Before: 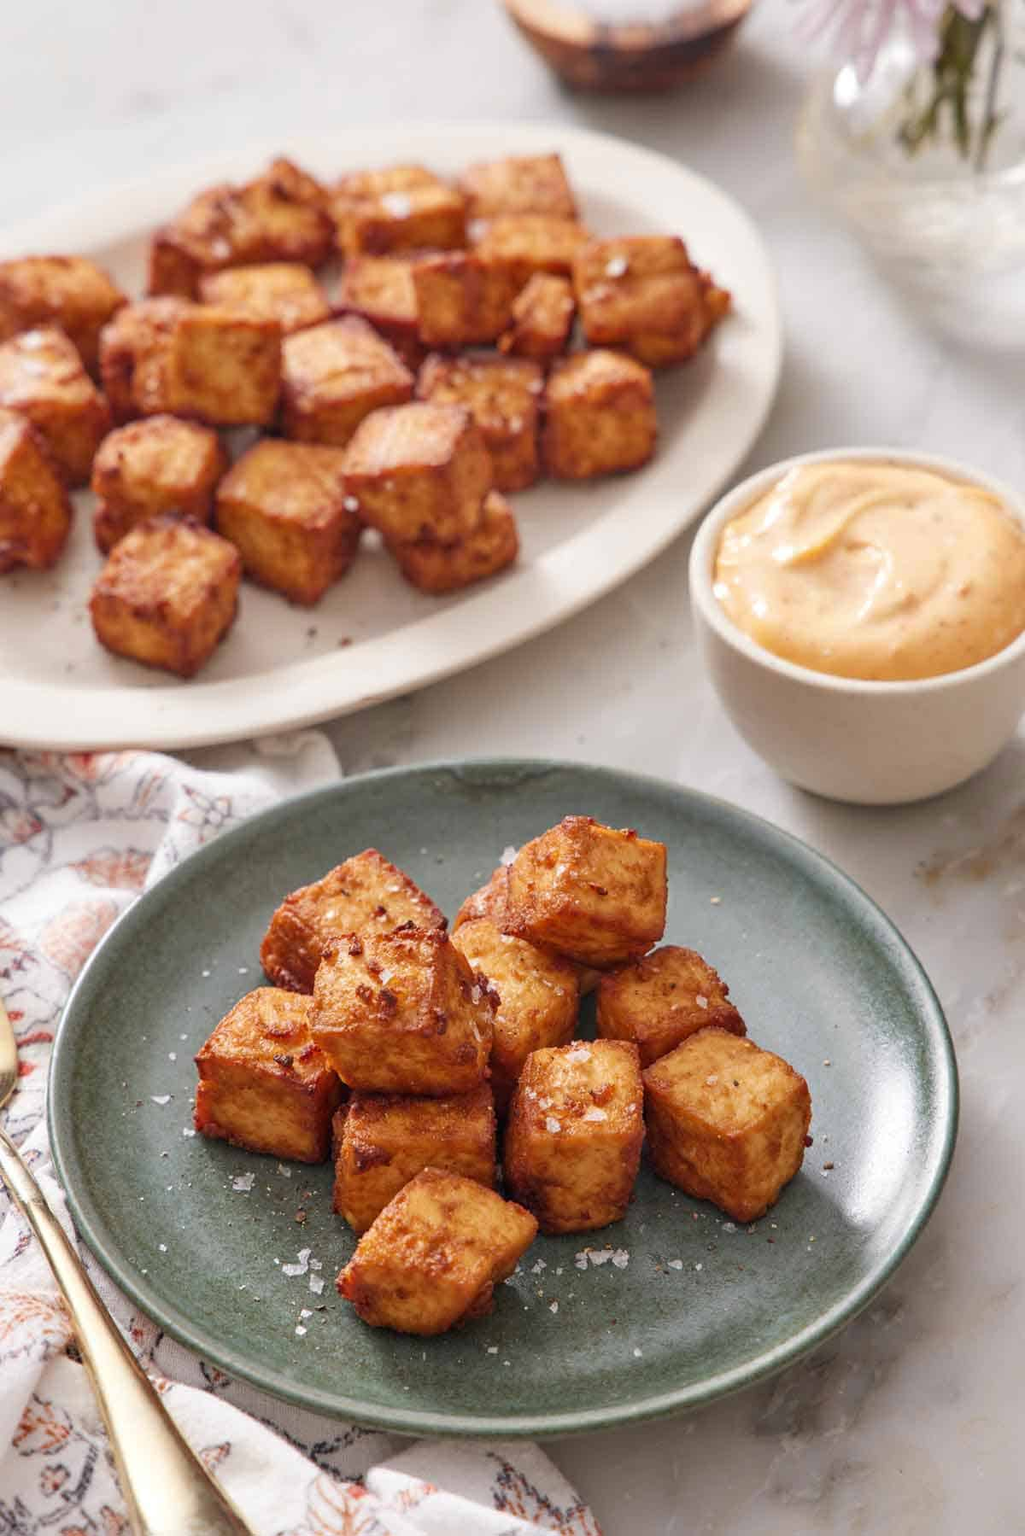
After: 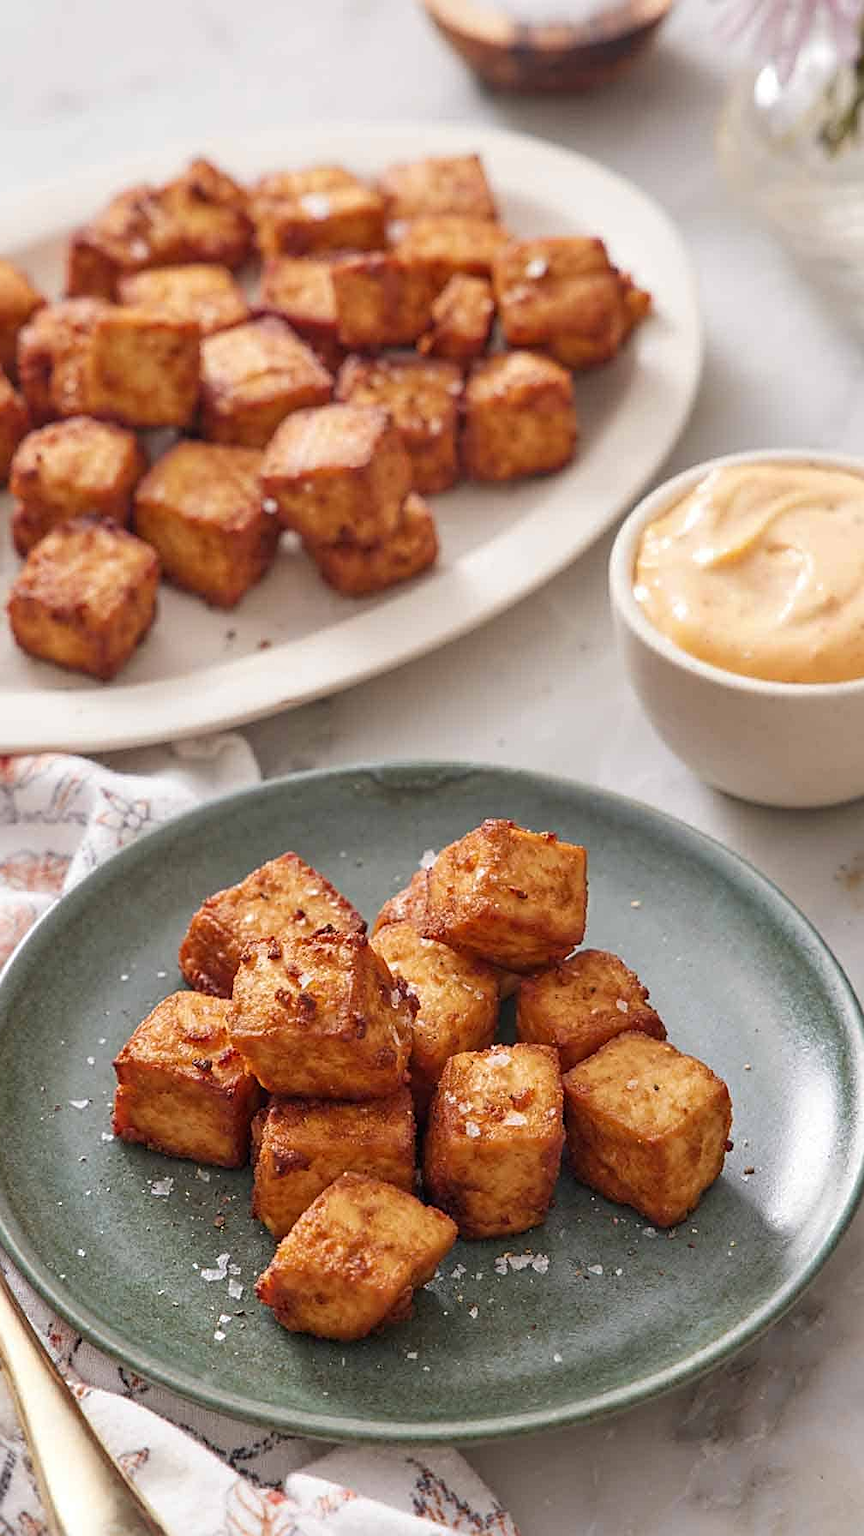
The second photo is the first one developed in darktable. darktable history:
sharpen: on, module defaults
tone equalizer: on, module defaults
crop: left 8.026%, right 7.374%
